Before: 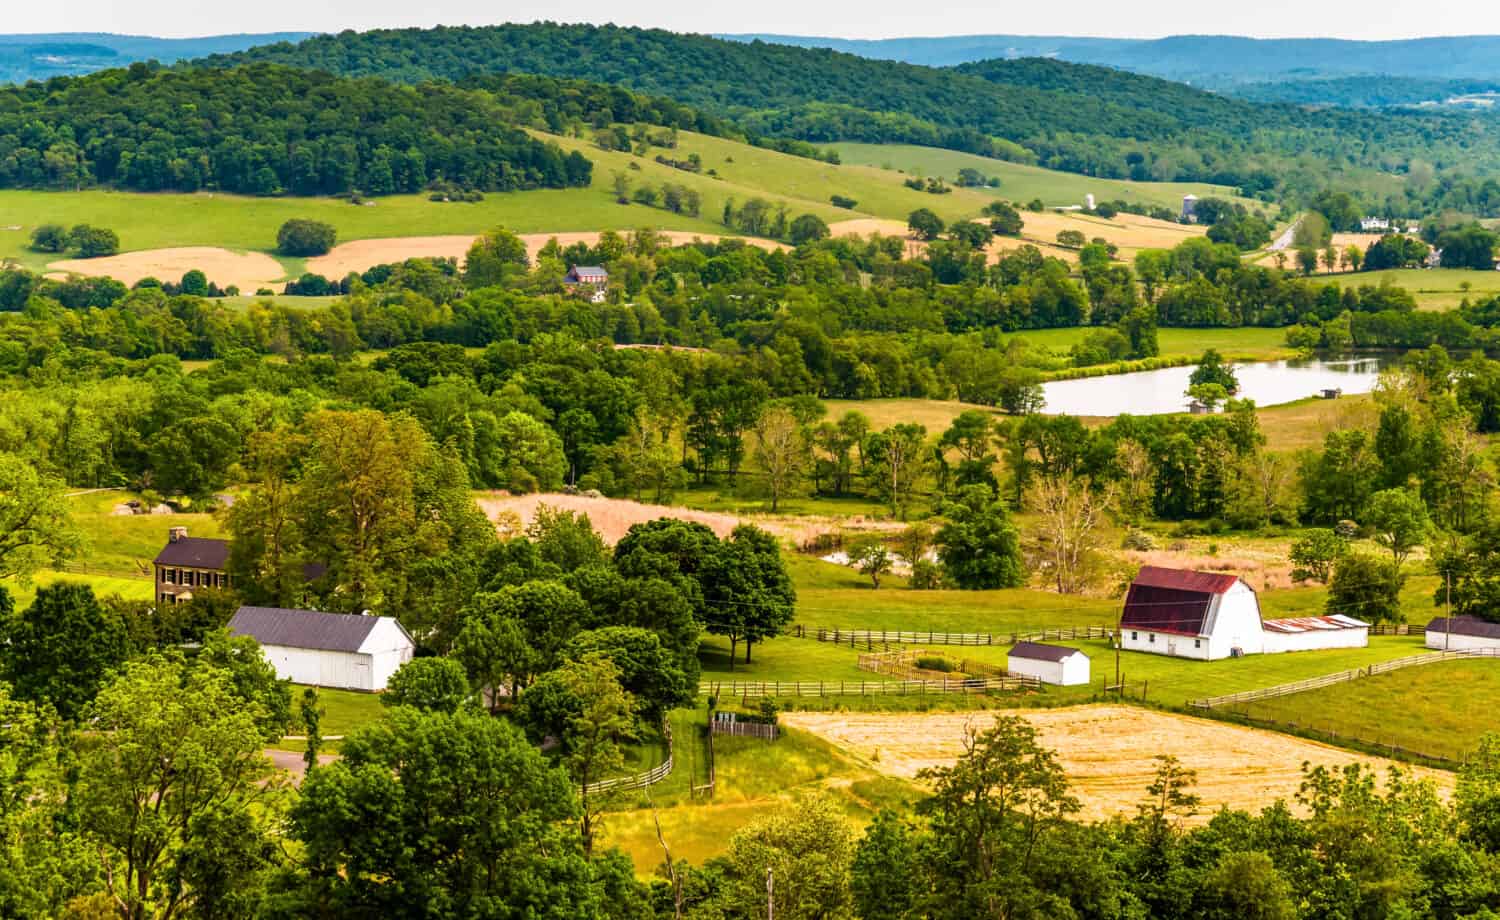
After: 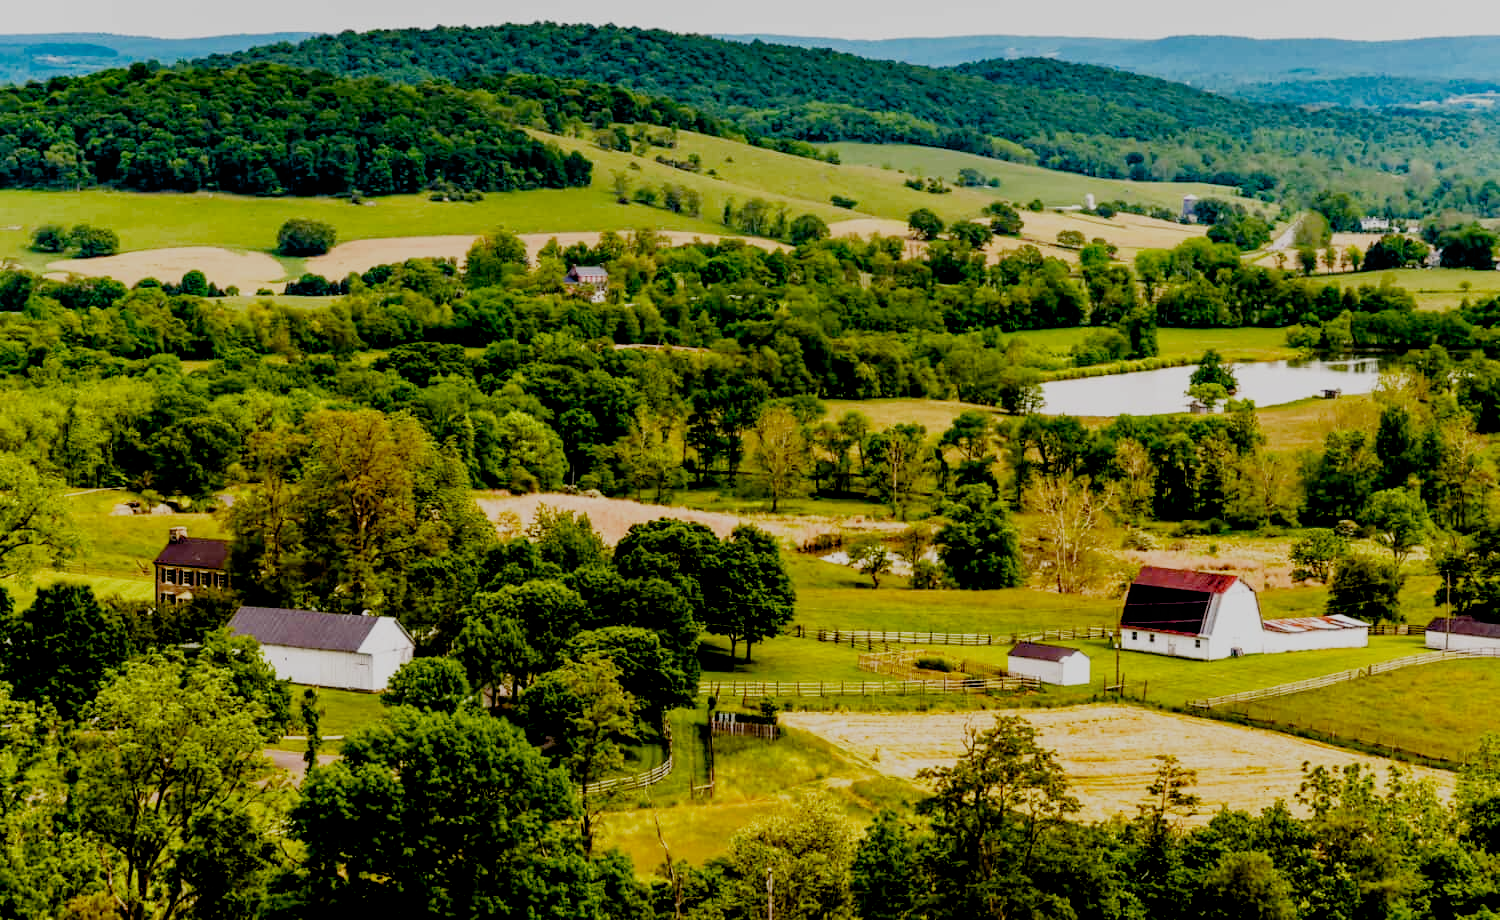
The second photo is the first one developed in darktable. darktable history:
exposure: black level correction 0.028, exposure -0.082 EV, compensate highlight preservation false
filmic rgb: black relative exposure -7.65 EV, white relative exposure 4.56 EV, hardness 3.61, preserve chrominance no, color science v3 (2019), use custom middle-gray values true, iterations of high-quality reconstruction 0
